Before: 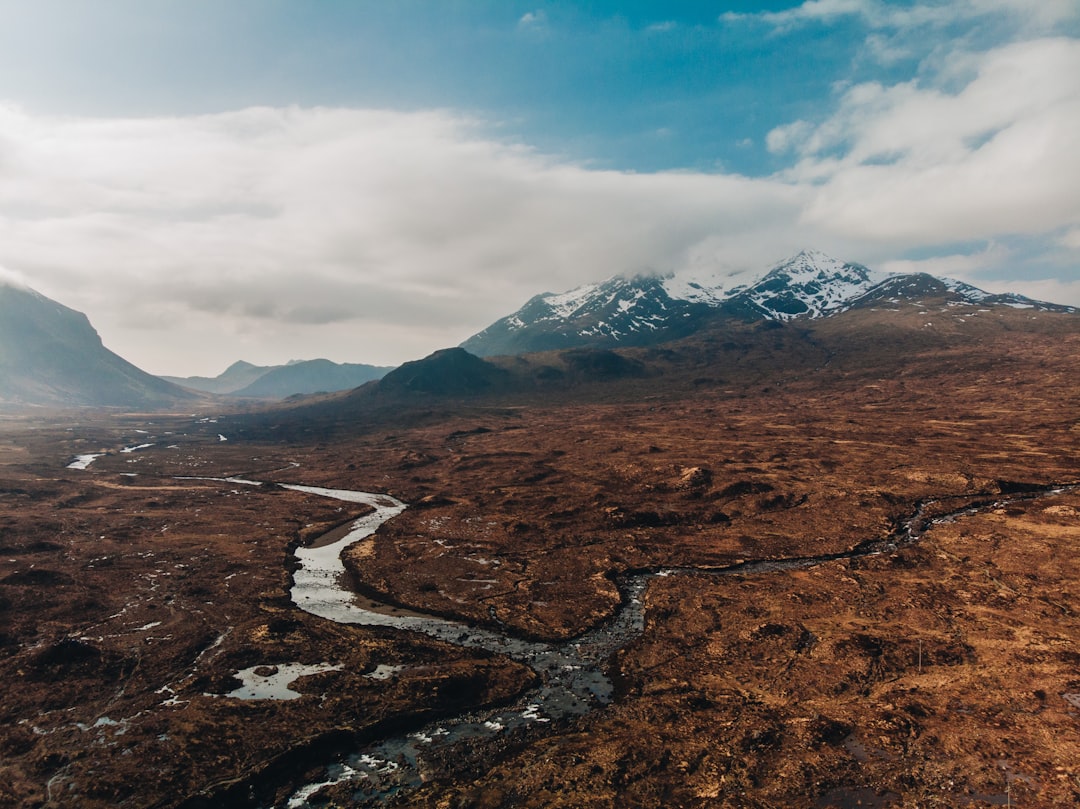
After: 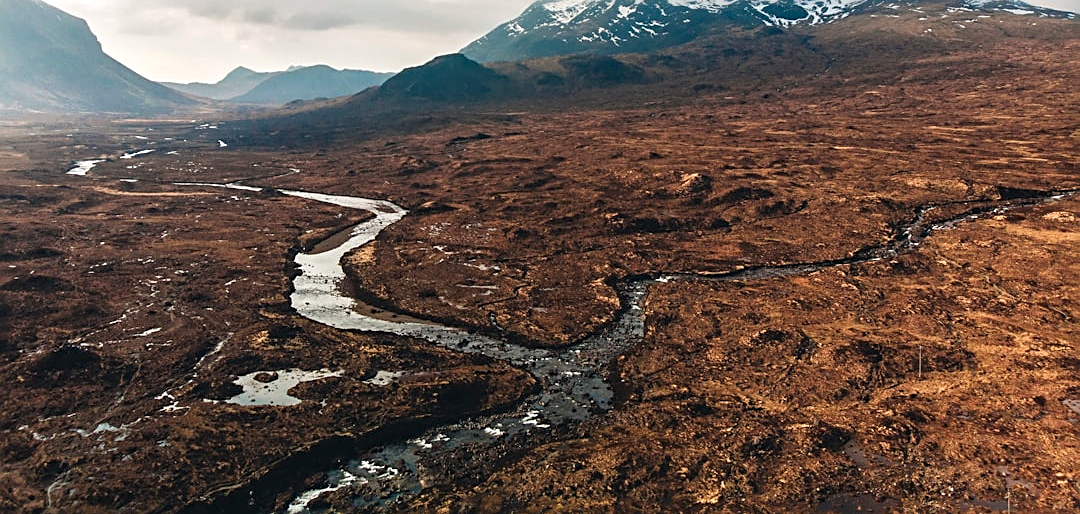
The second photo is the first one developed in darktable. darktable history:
haze removal: adaptive false
crop and rotate: top 36.443%
exposure: exposure 0.601 EV, compensate highlight preservation false
sharpen: on, module defaults
